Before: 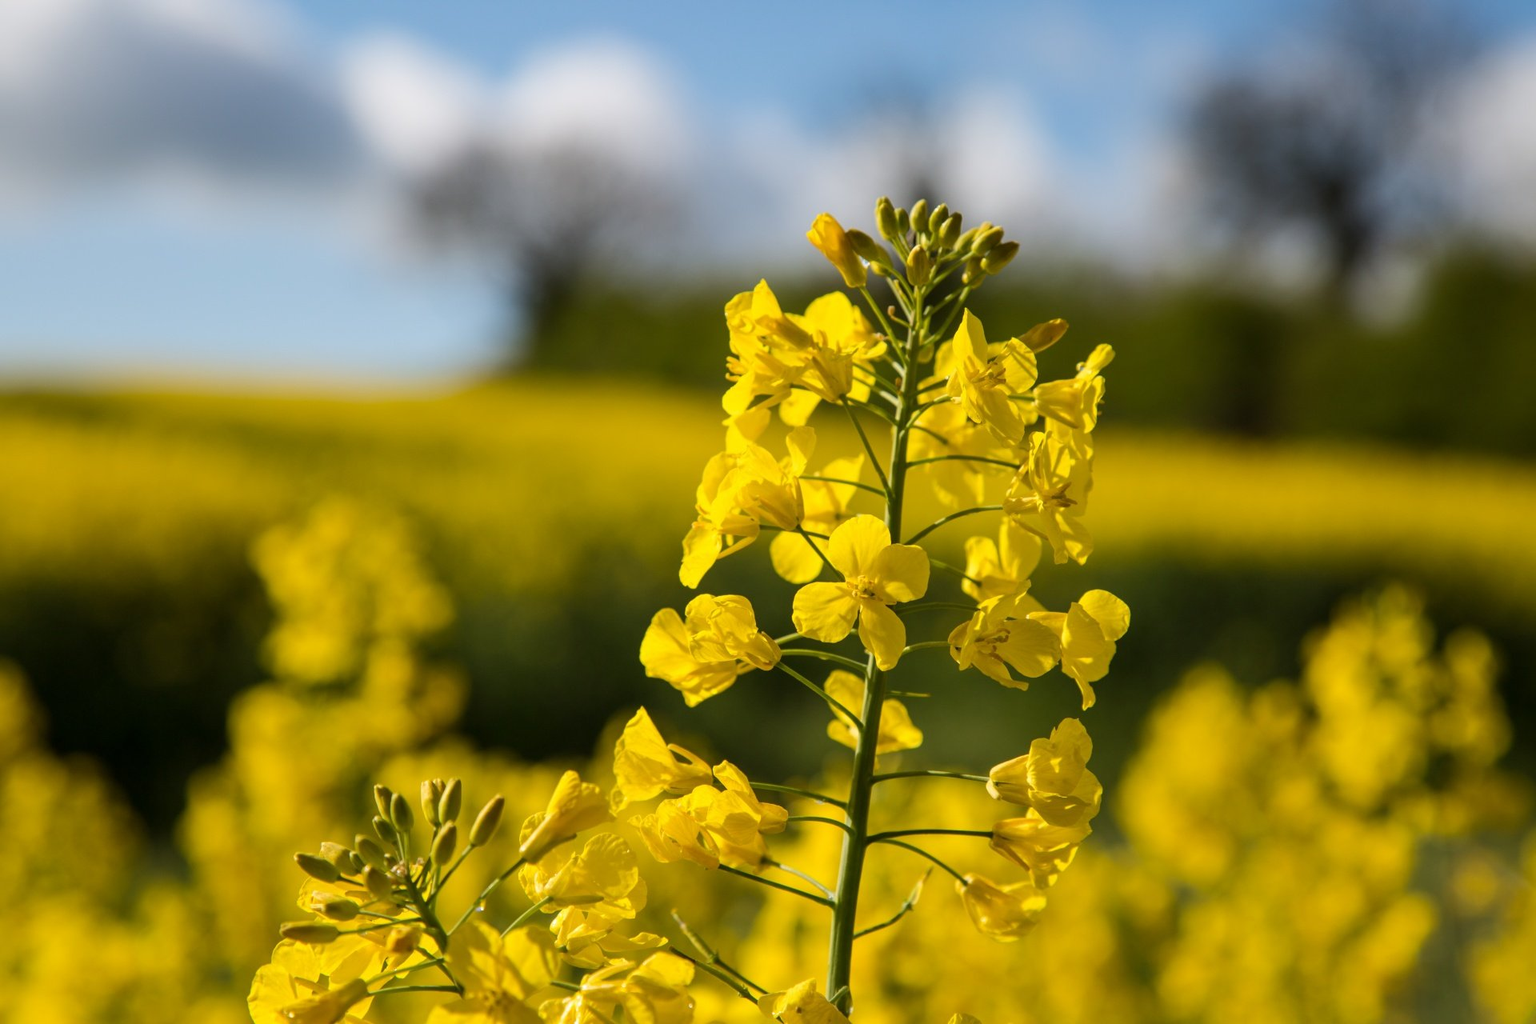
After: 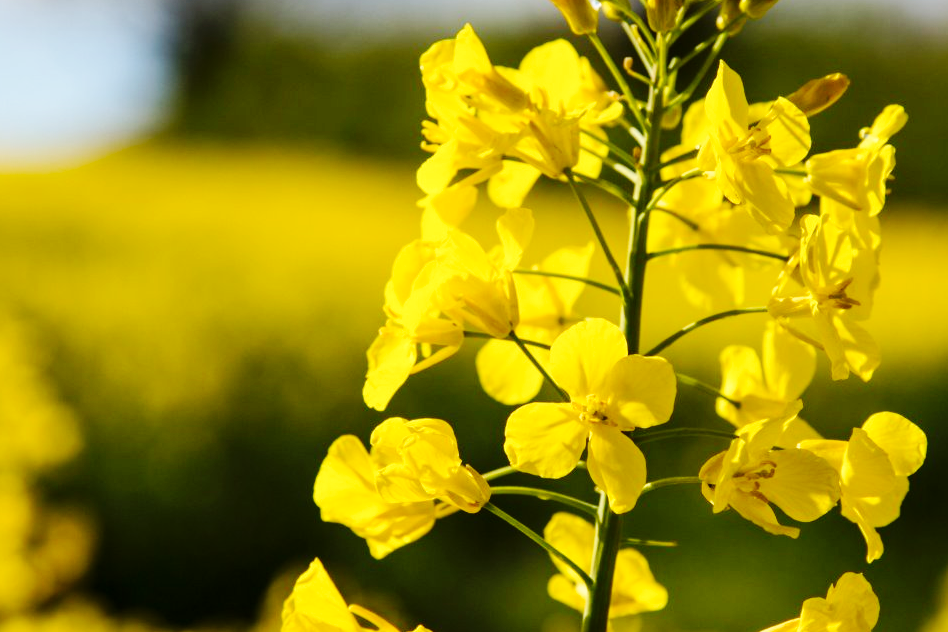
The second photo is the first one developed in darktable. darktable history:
base curve: curves: ch0 [(0, 0) (0.036, 0.025) (0.121, 0.166) (0.206, 0.329) (0.605, 0.79) (1, 1)], preserve colors none
exposure: black level correction 0.003, exposure 0.15 EV, compensate exposure bias true, compensate highlight preservation false
crop: left 25.343%, top 25.447%, right 25.232%, bottom 25.12%
